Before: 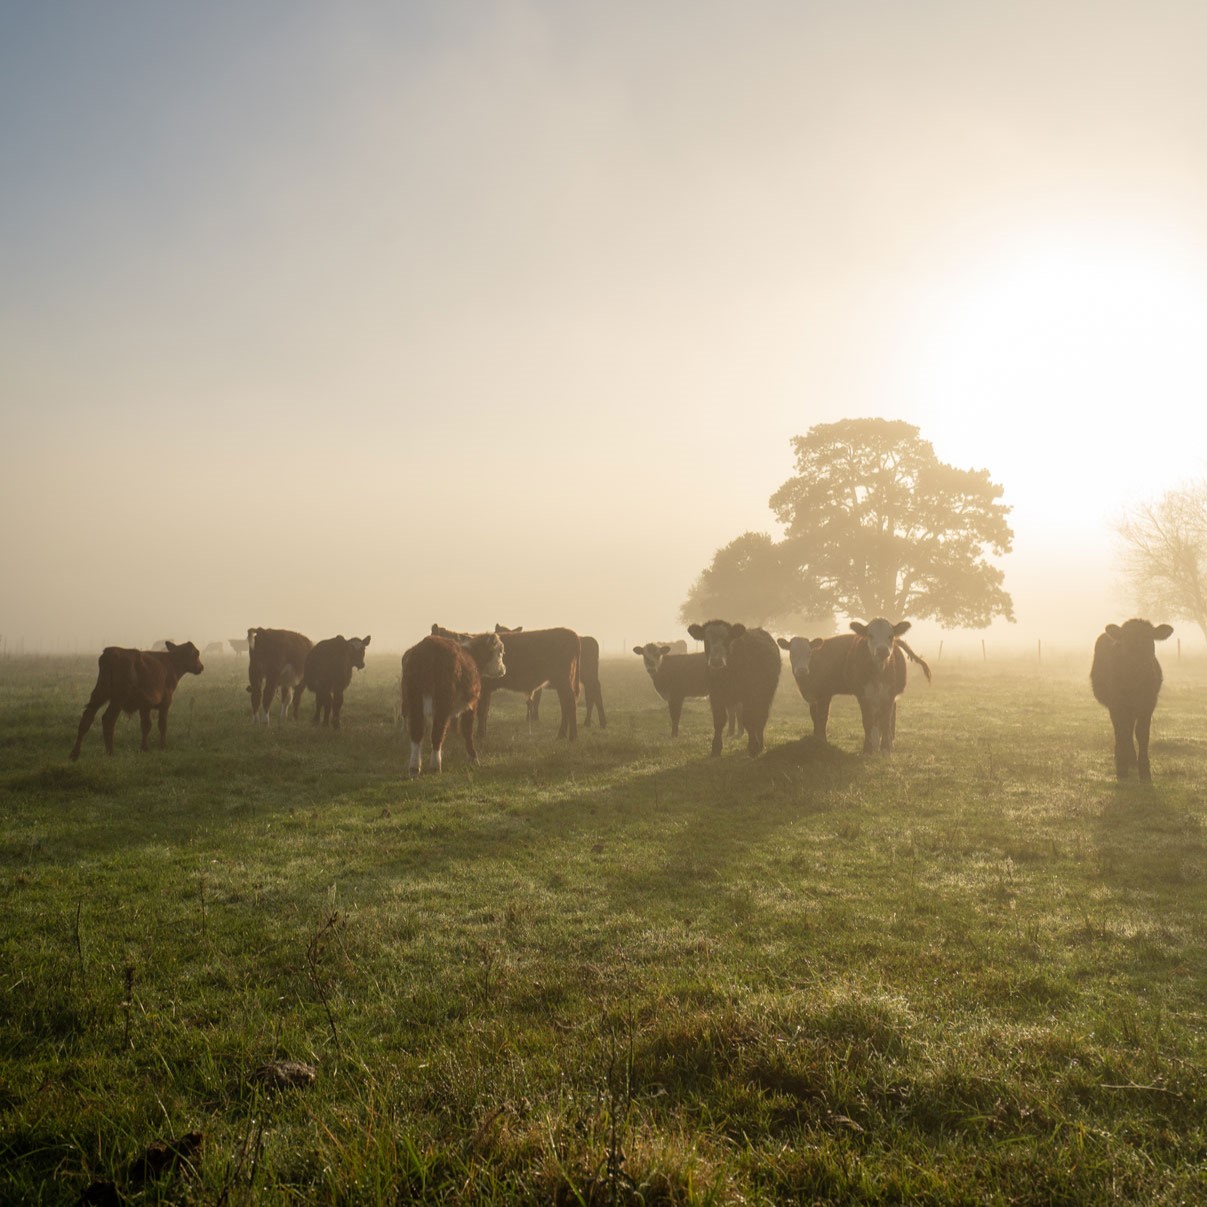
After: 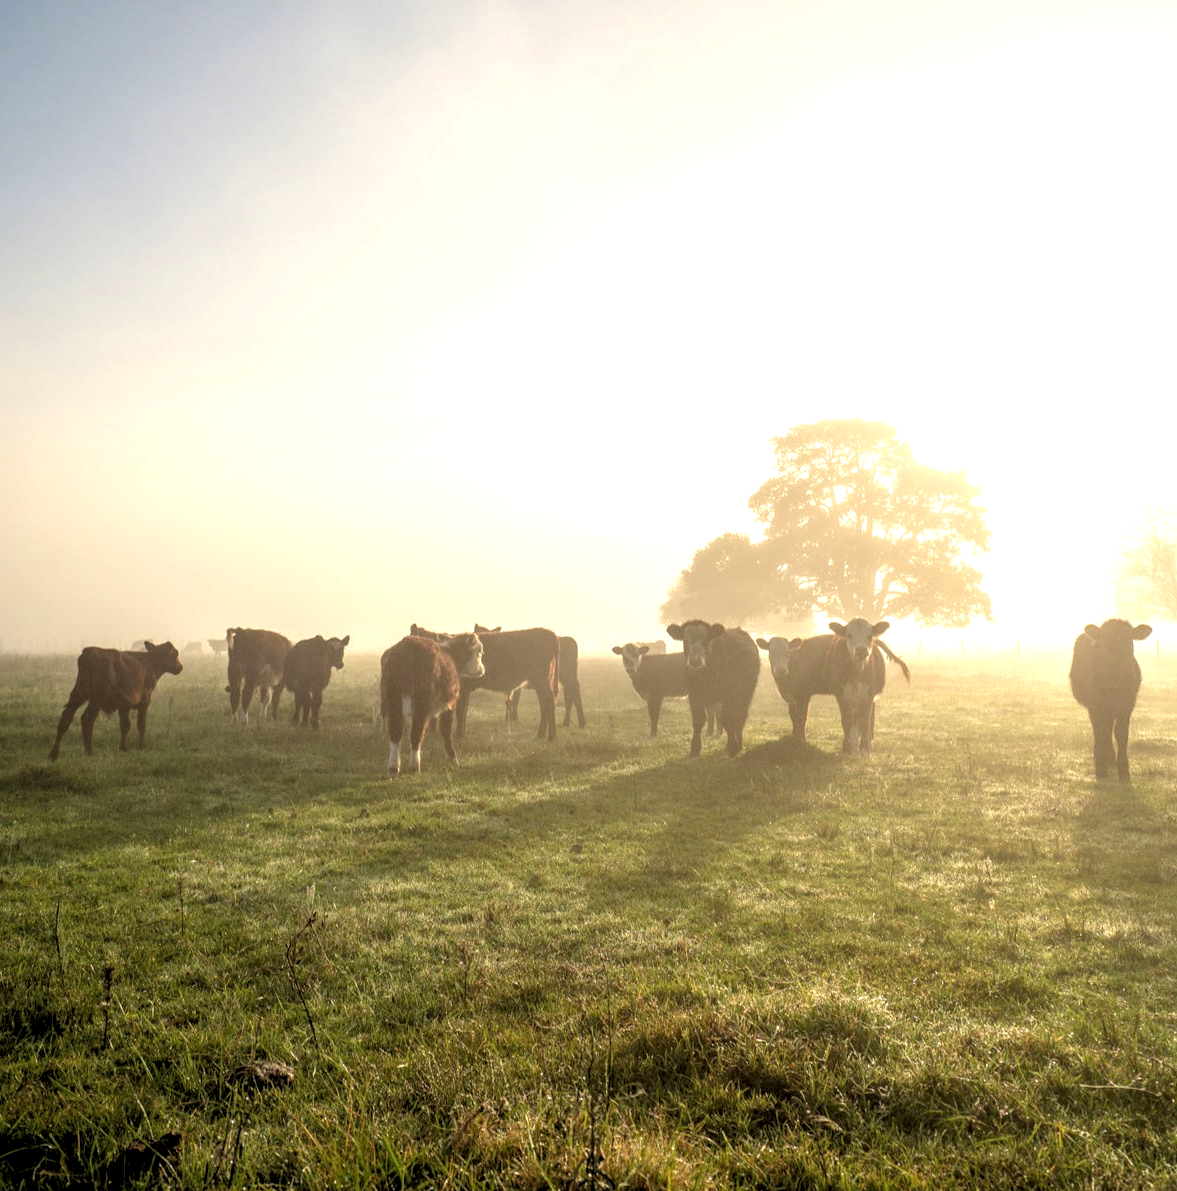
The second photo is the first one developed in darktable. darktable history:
crop and rotate: left 1.774%, right 0.633%, bottom 1.28%
local contrast: on, module defaults
exposure: black level correction 0.001, exposure 0.5 EV, compensate exposure bias true, compensate highlight preservation false
rgb levels: levels [[0.01, 0.419, 0.839], [0, 0.5, 1], [0, 0.5, 1]]
